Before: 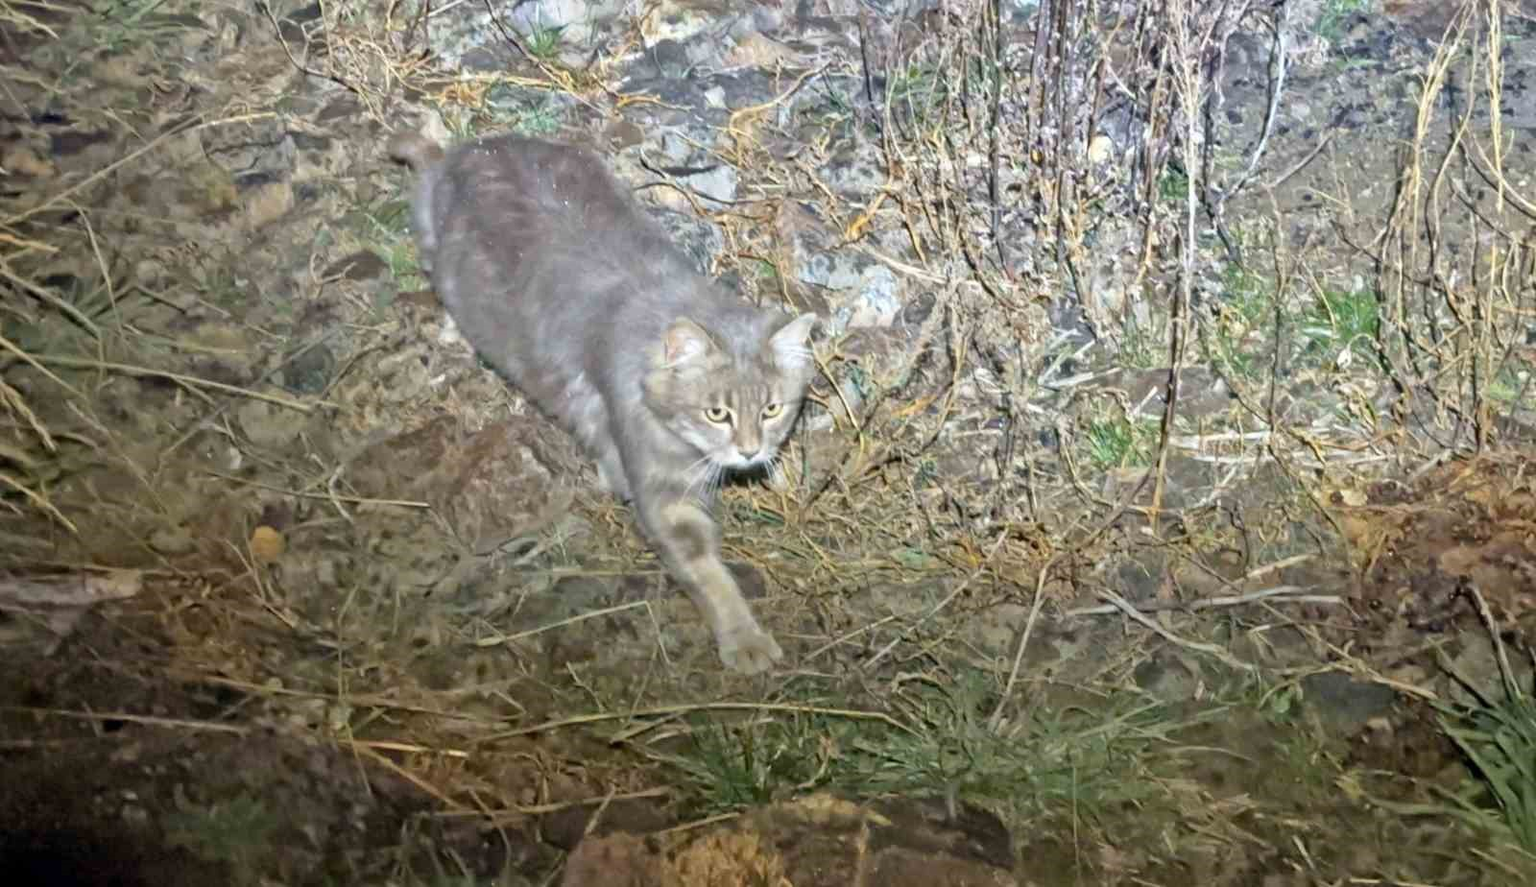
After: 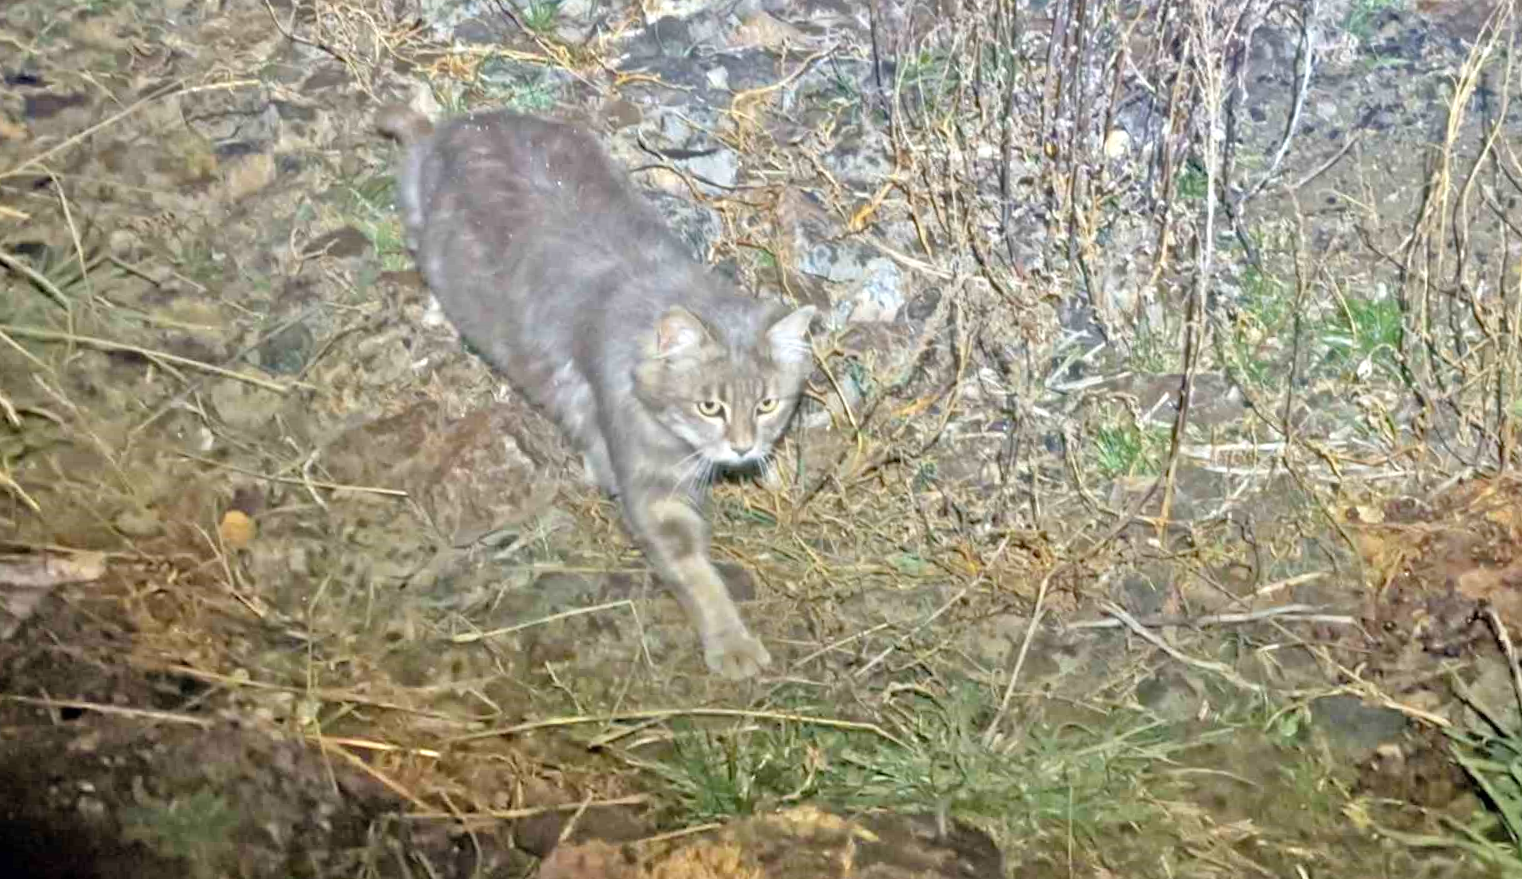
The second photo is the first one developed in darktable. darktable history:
tone equalizer: -7 EV 0.15 EV, -6 EV 0.6 EV, -5 EV 1.15 EV, -4 EV 1.33 EV, -3 EV 1.15 EV, -2 EV 0.6 EV, -1 EV 0.15 EV, mask exposure compensation -0.5 EV
crop and rotate: angle -1.69°
